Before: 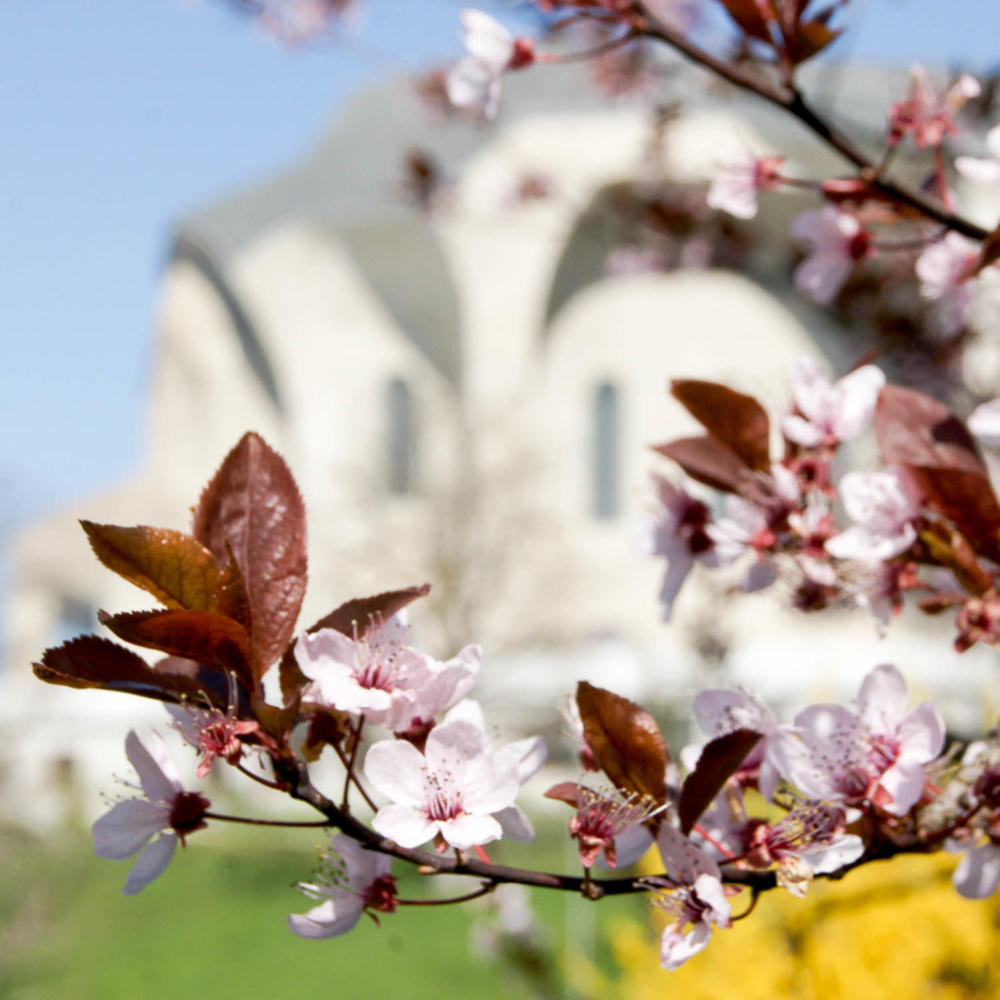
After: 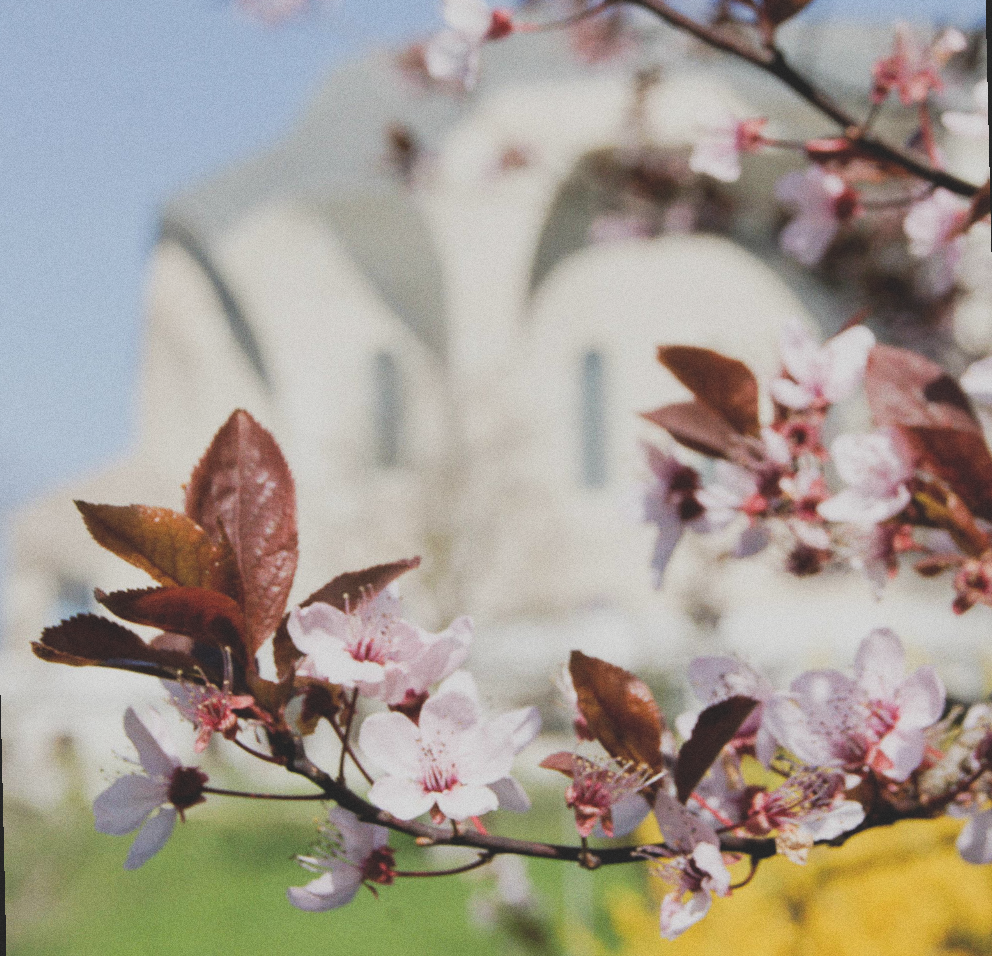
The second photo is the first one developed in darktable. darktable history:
rotate and perspective: rotation -1.32°, lens shift (horizontal) -0.031, crop left 0.015, crop right 0.985, crop top 0.047, crop bottom 0.982
filmic rgb: black relative exposure -7.65 EV, white relative exposure 4.56 EV, hardness 3.61
exposure: black level correction -0.03, compensate highlight preservation false
grain: coarseness 0.09 ISO
